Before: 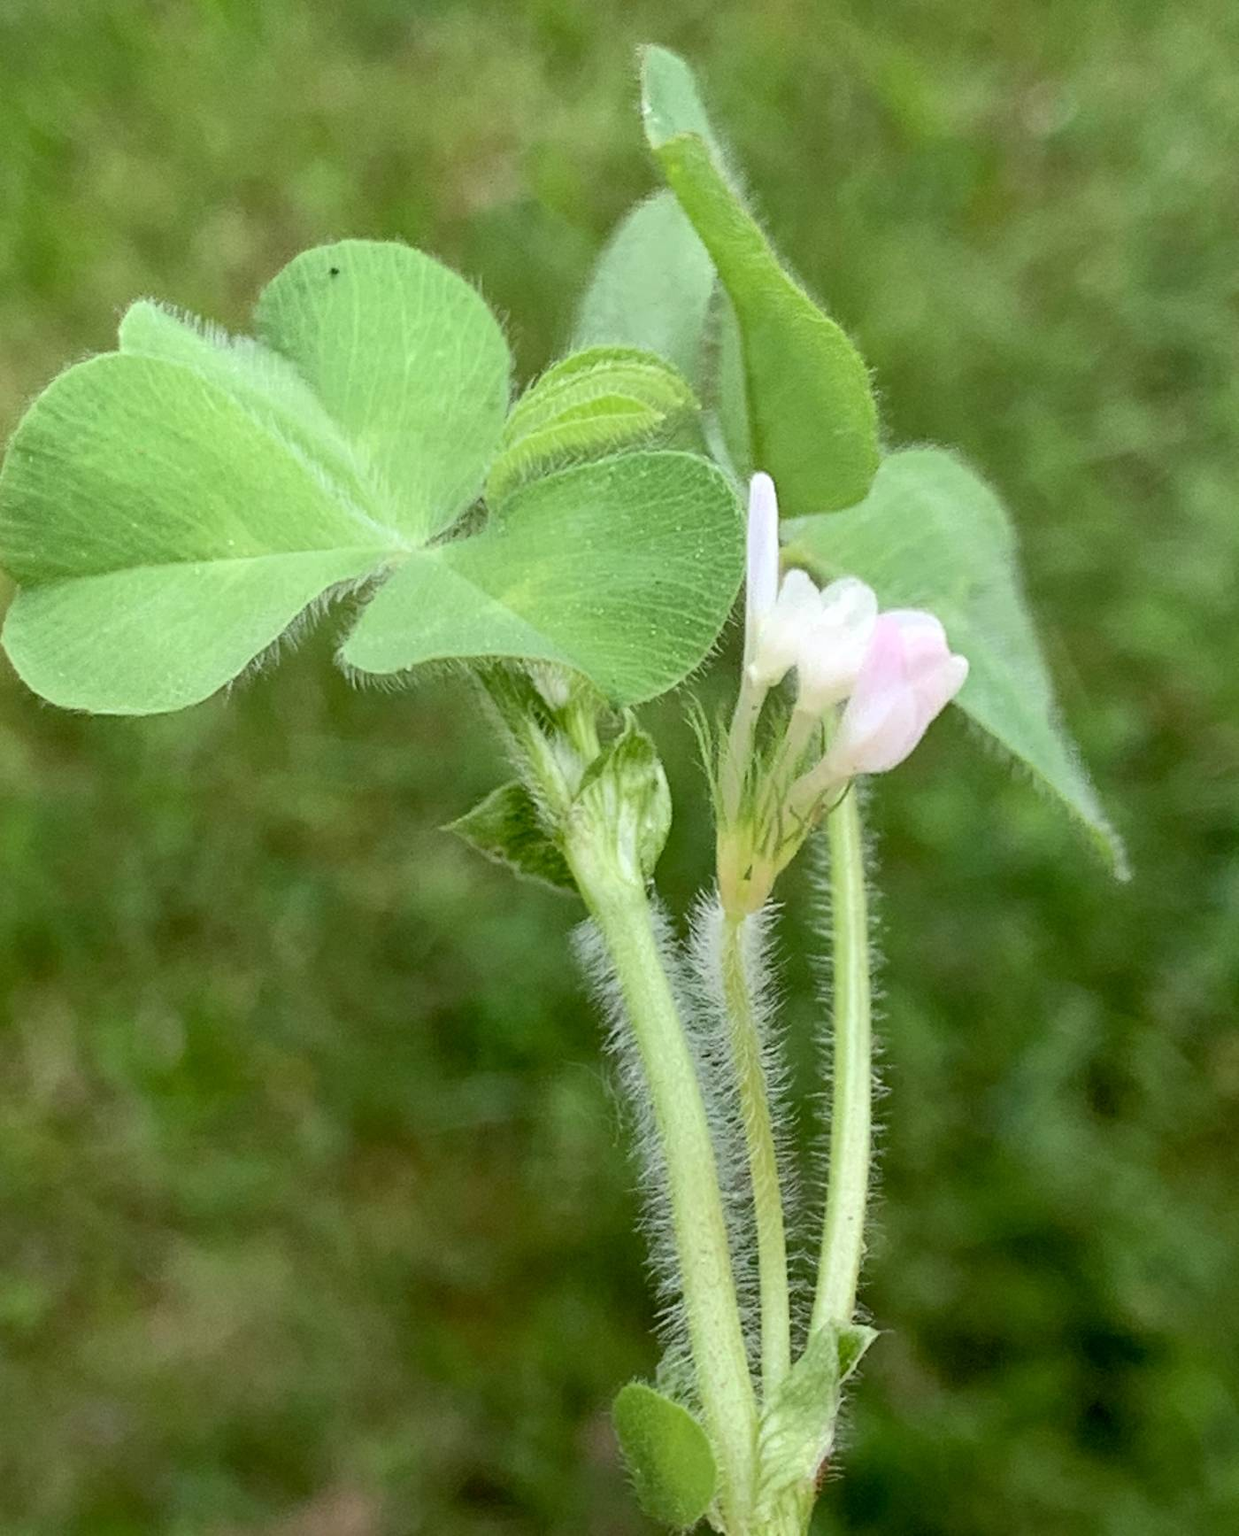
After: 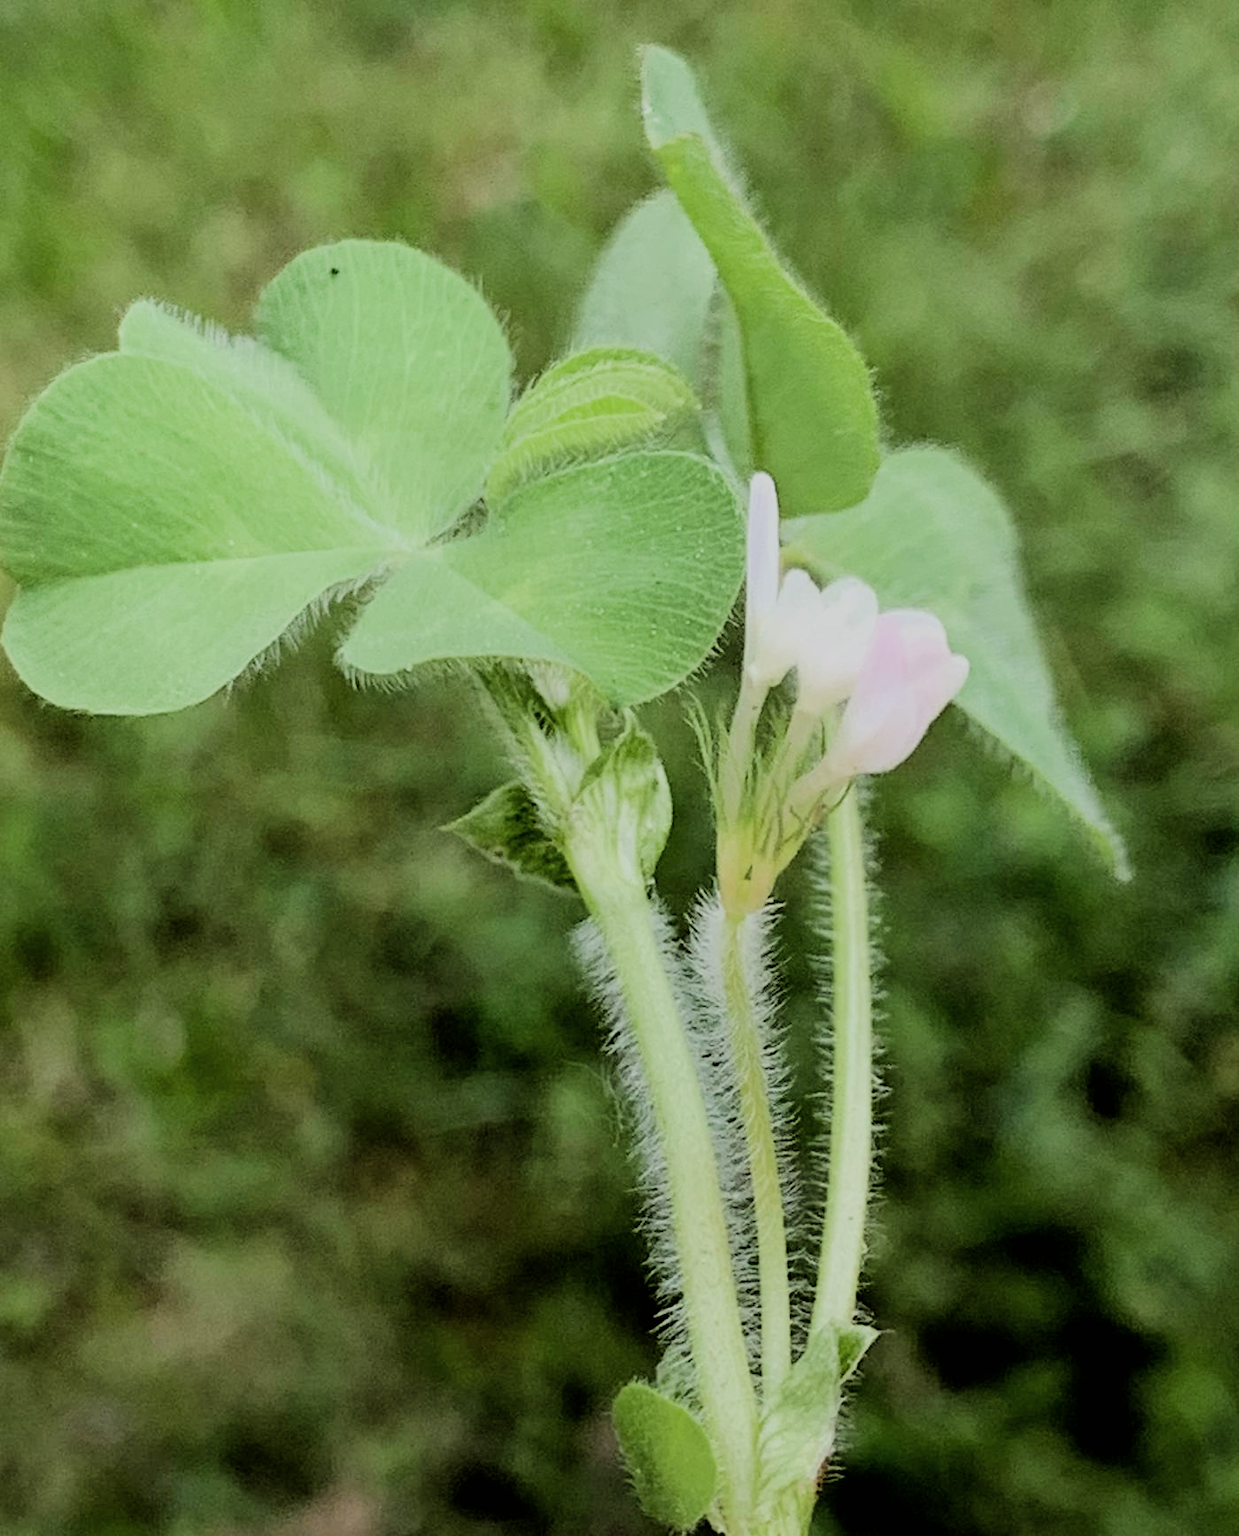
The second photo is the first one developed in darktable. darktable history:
contrast brightness saturation: contrast 0.014, saturation -0.062
filmic rgb: black relative exposure -3.25 EV, white relative exposure 7.07 EV, hardness 1.46, contrast 1.352
